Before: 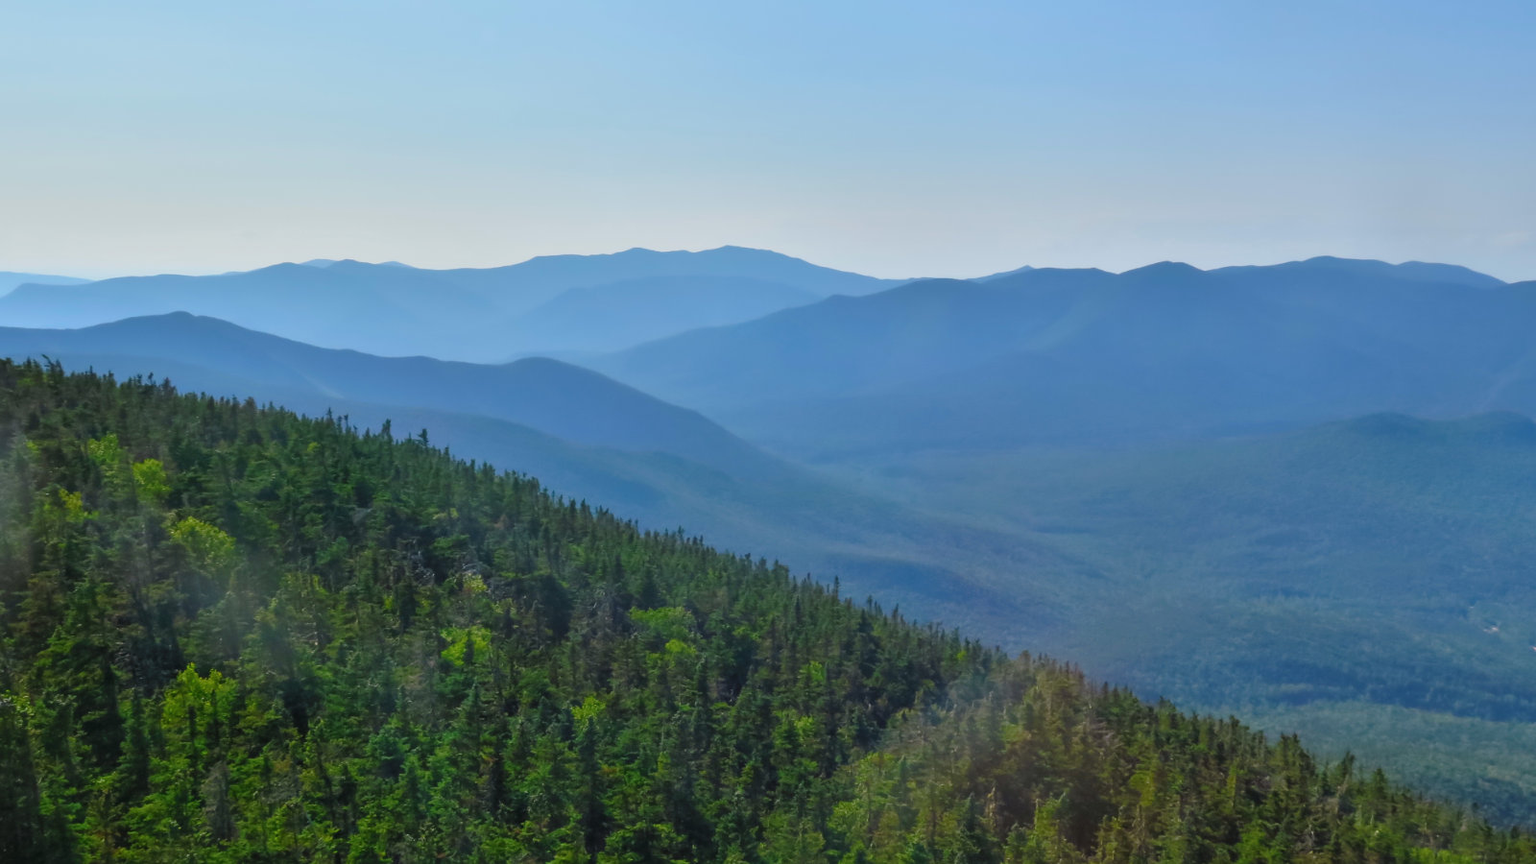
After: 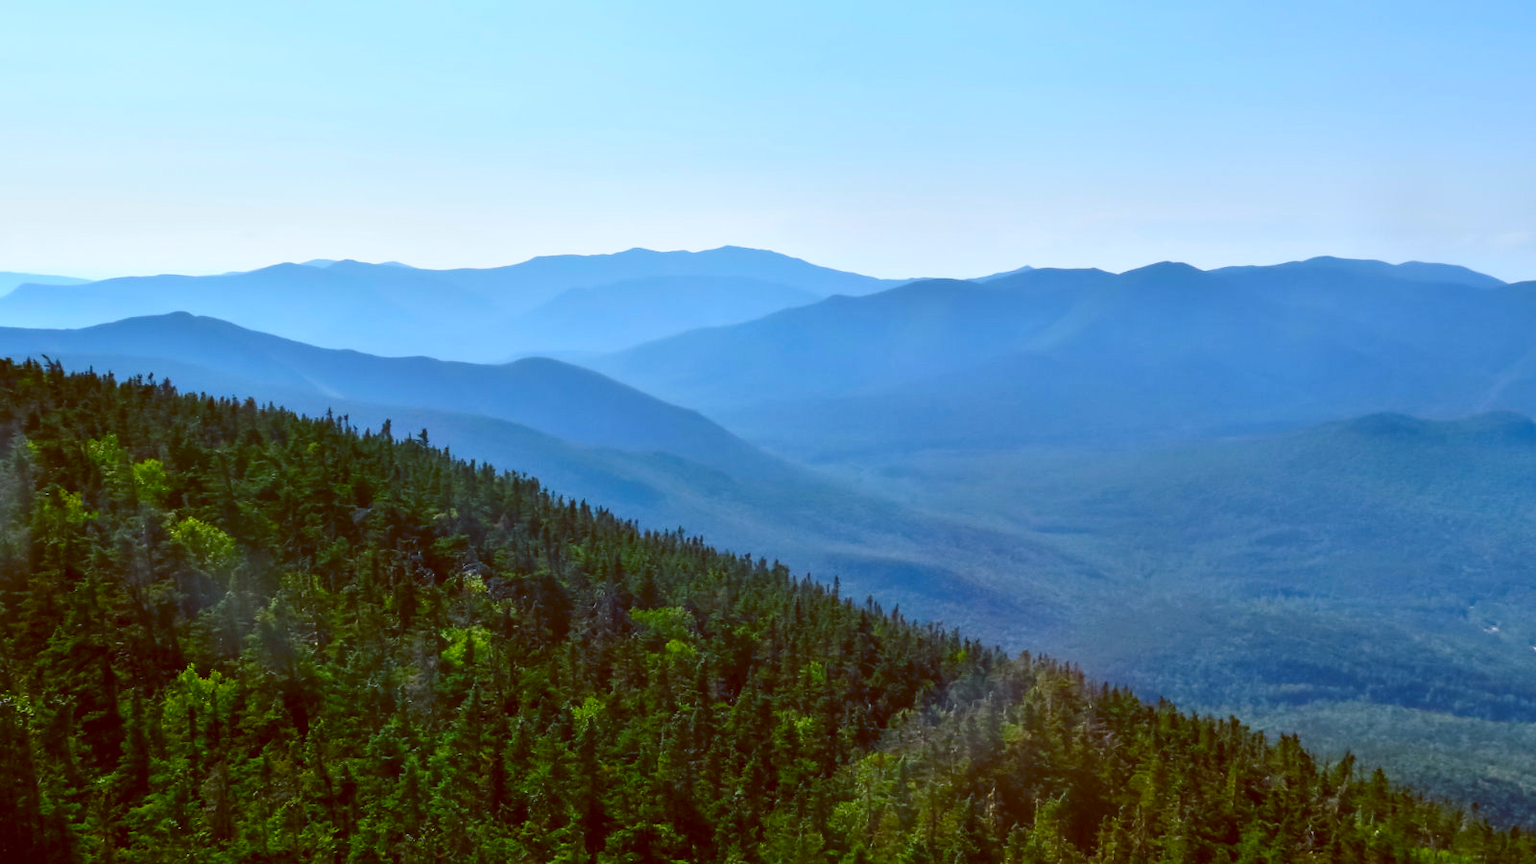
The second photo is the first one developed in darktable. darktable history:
color balance: lift [1, 1.015, 1.004, 0.985], gamma [1, 0.958, 0.971, 1.042], gain [1, 0.956, 0.977, 1.044]
contrast brightness saturation: contrast 0.15, brightness -0.01, saturation 0.1
tone equalizer: -8 EV -0.417 EV, -7 EV -0.389 EV, -6 EV -0.333 EV, -5 EV -0.222 EV, -3 EV 0.222 EV, -2 EV 0.333 EV, -1 EV 0.389 EV, +0 EV 0.417 EV, edges refinement/feathering 500, mask exposure compensation -1.57 EV, preserve details no
